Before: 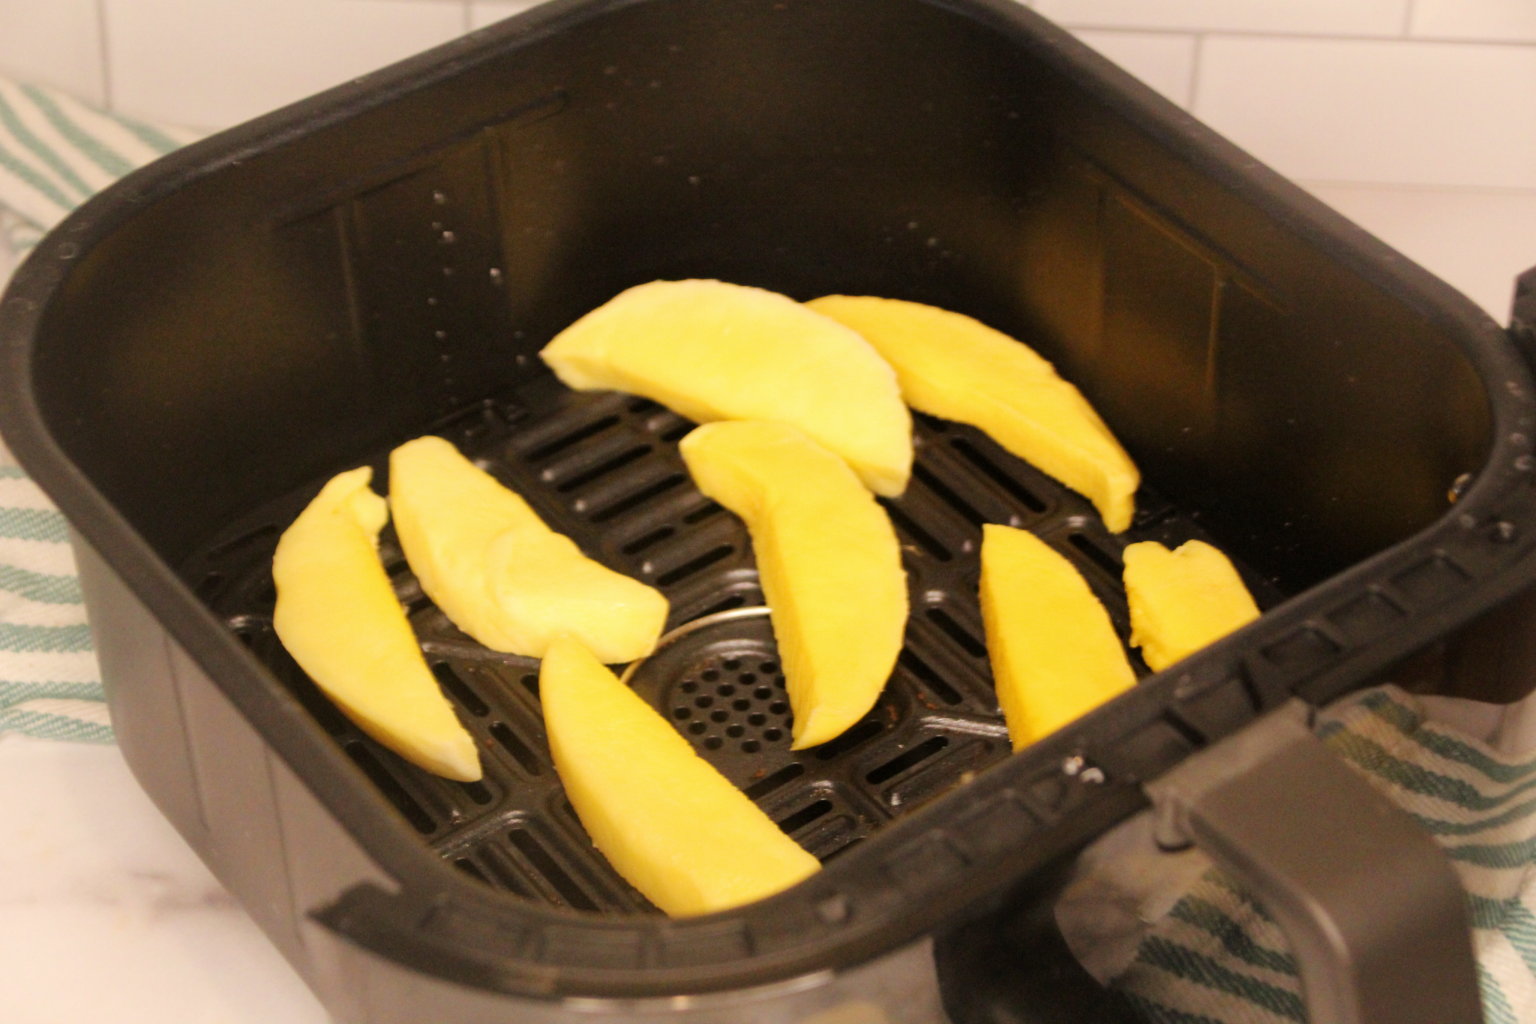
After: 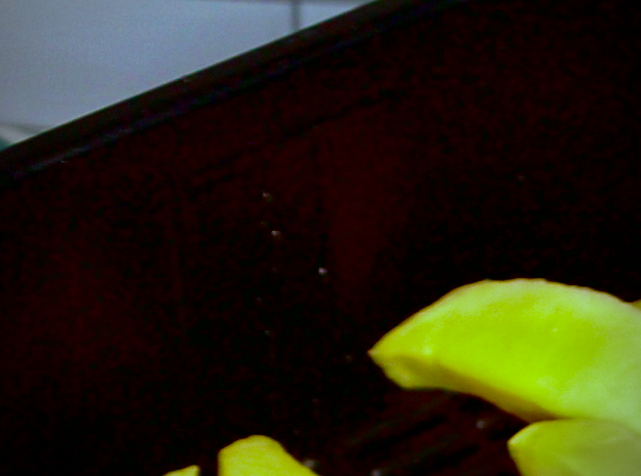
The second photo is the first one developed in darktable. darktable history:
vignetting: on, module defaults
local contrast: mode bilateral grid, contrast 21, coarseness 20, detail 150%, midtone range 0.2
crop and rotate: left 11.229%, top 0.117%, right 46.992%, bottom 53.368%
color calibration: x 0.396, y 0.386, temperature 3639.21 K
contrast brightness saturation: brightness -0.98, saturation 0.995
sharpen: on, module defaults
